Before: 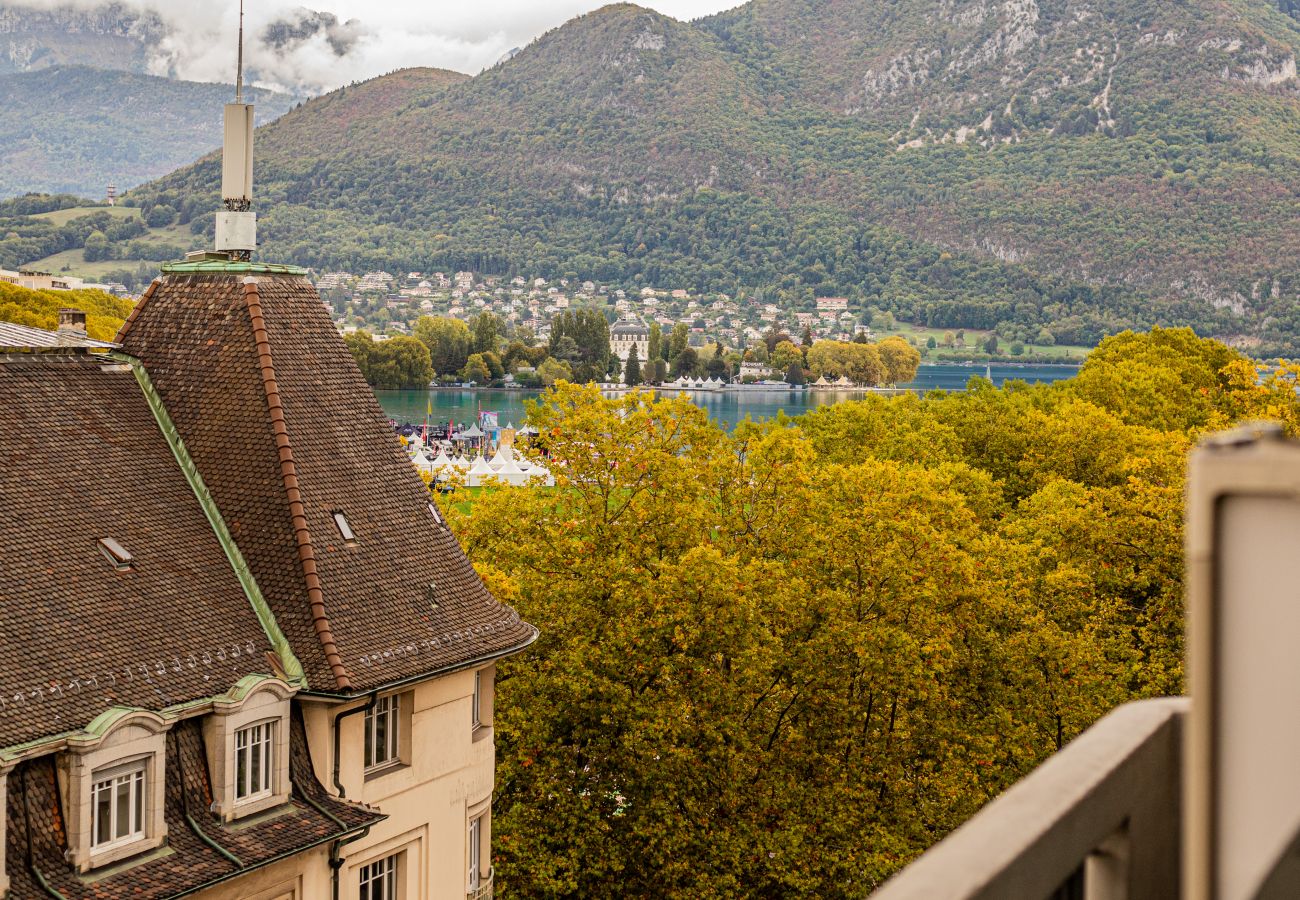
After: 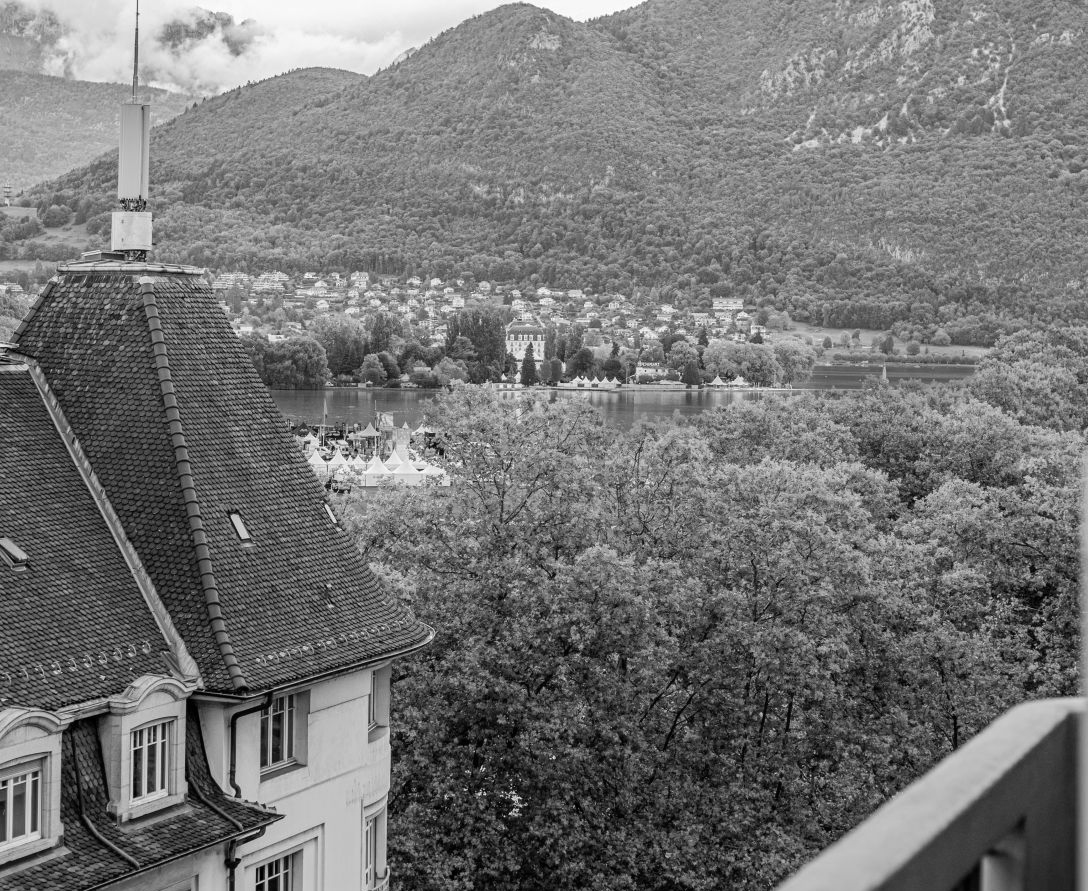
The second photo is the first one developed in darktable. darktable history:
crop: left 8.026%, right 7.374%
monochrome: on, module defaults
